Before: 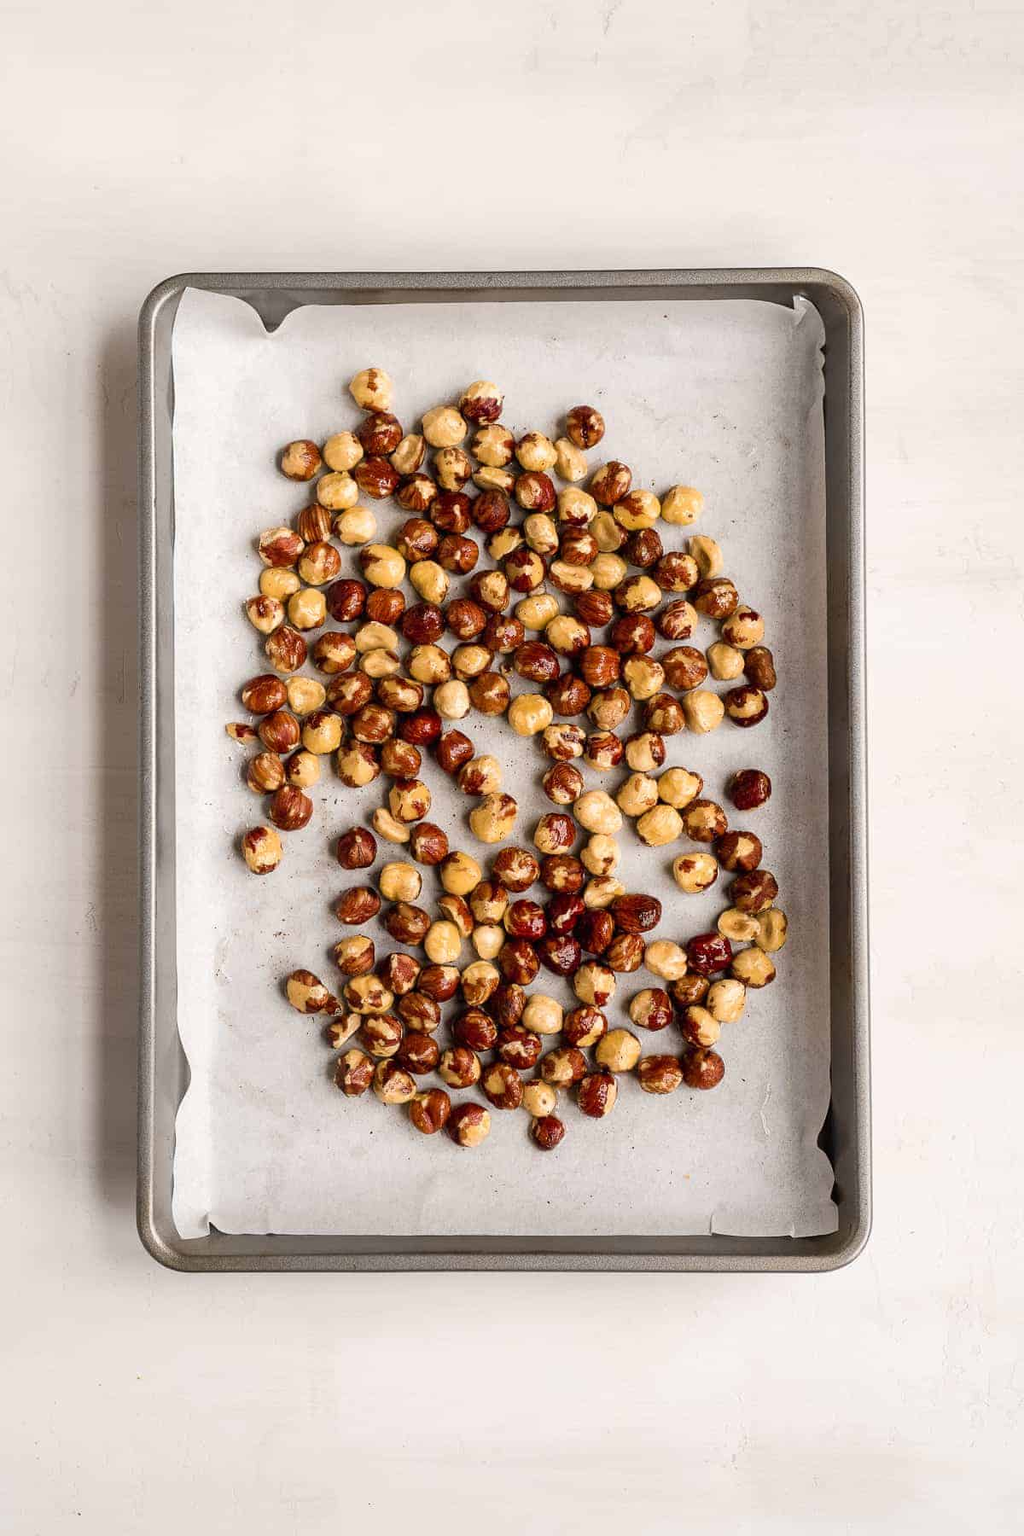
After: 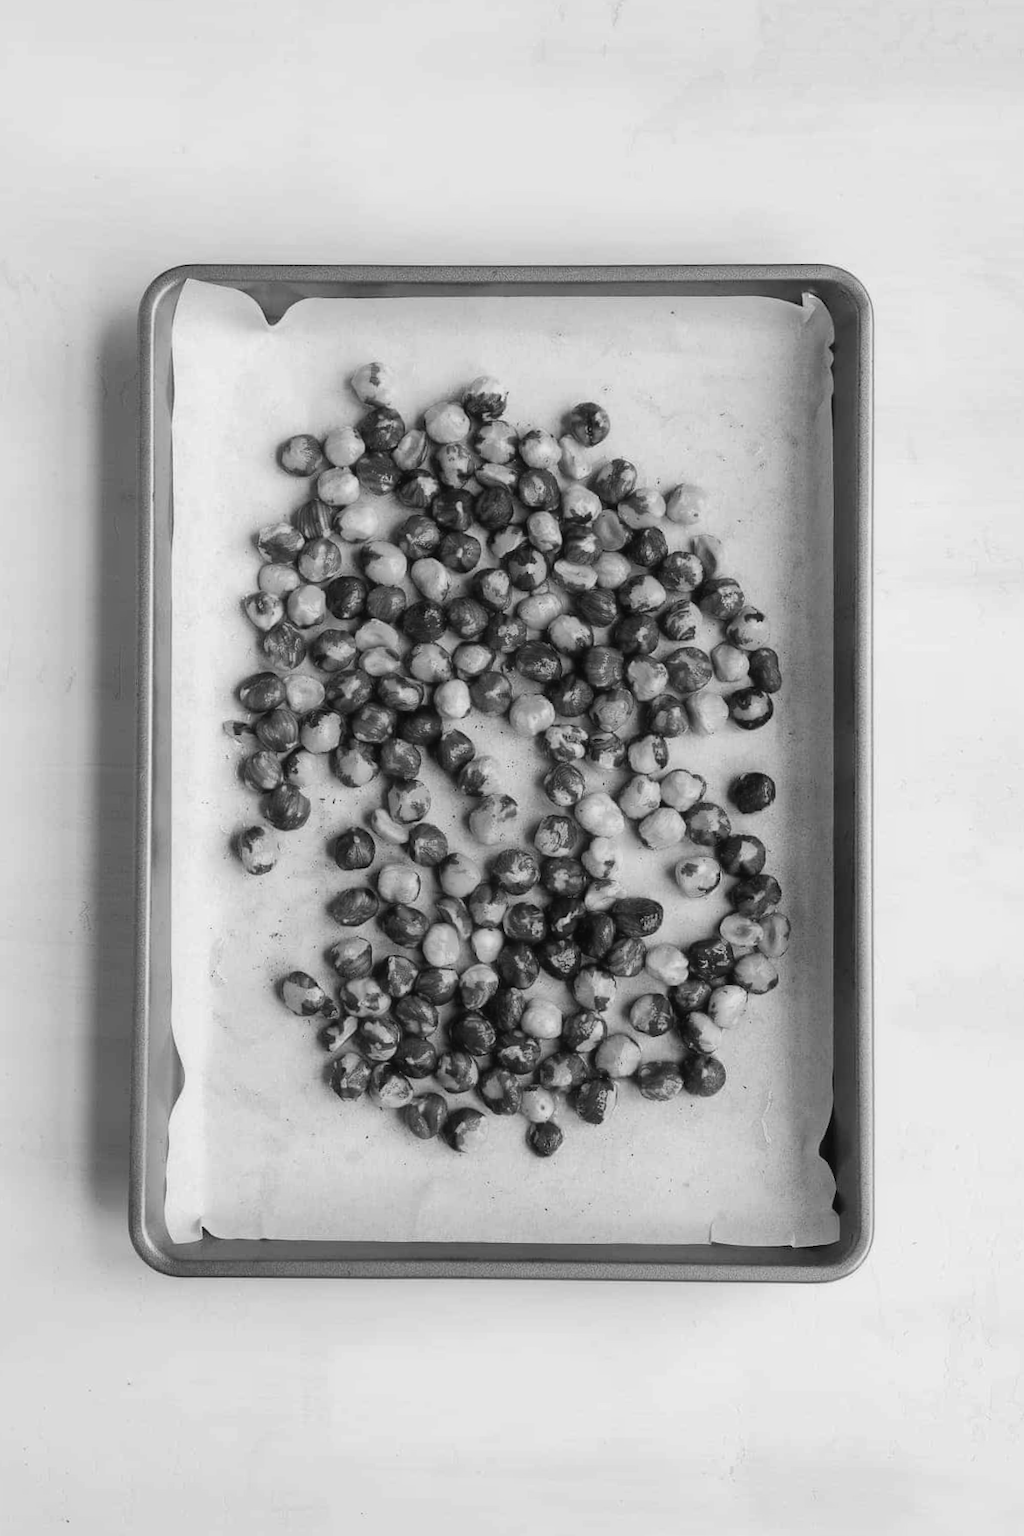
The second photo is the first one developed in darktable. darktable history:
crop and rotate: angle -0.5°
contrast equalizer: octaves 7, y [[0.502, 0.505, 0.512, 0.529, 0.564, 0.588], [0.5 ×6], [0.502, 0.505, 0.512, 0.529, 0.564, 0.588], [0, 0.001, 0.001, 0.004, 0.008, 0.011], [0, 0.001, 0.001, 0.004, 0.008, 0.011]], mix -1
color calibration: output gray [0.21, 0.42, 0.37, 0], gray › normalize channels true, illuminant same as pipeline (D50), adaptation XYZ, x 0.346, y 0.359, gamut compression 0
